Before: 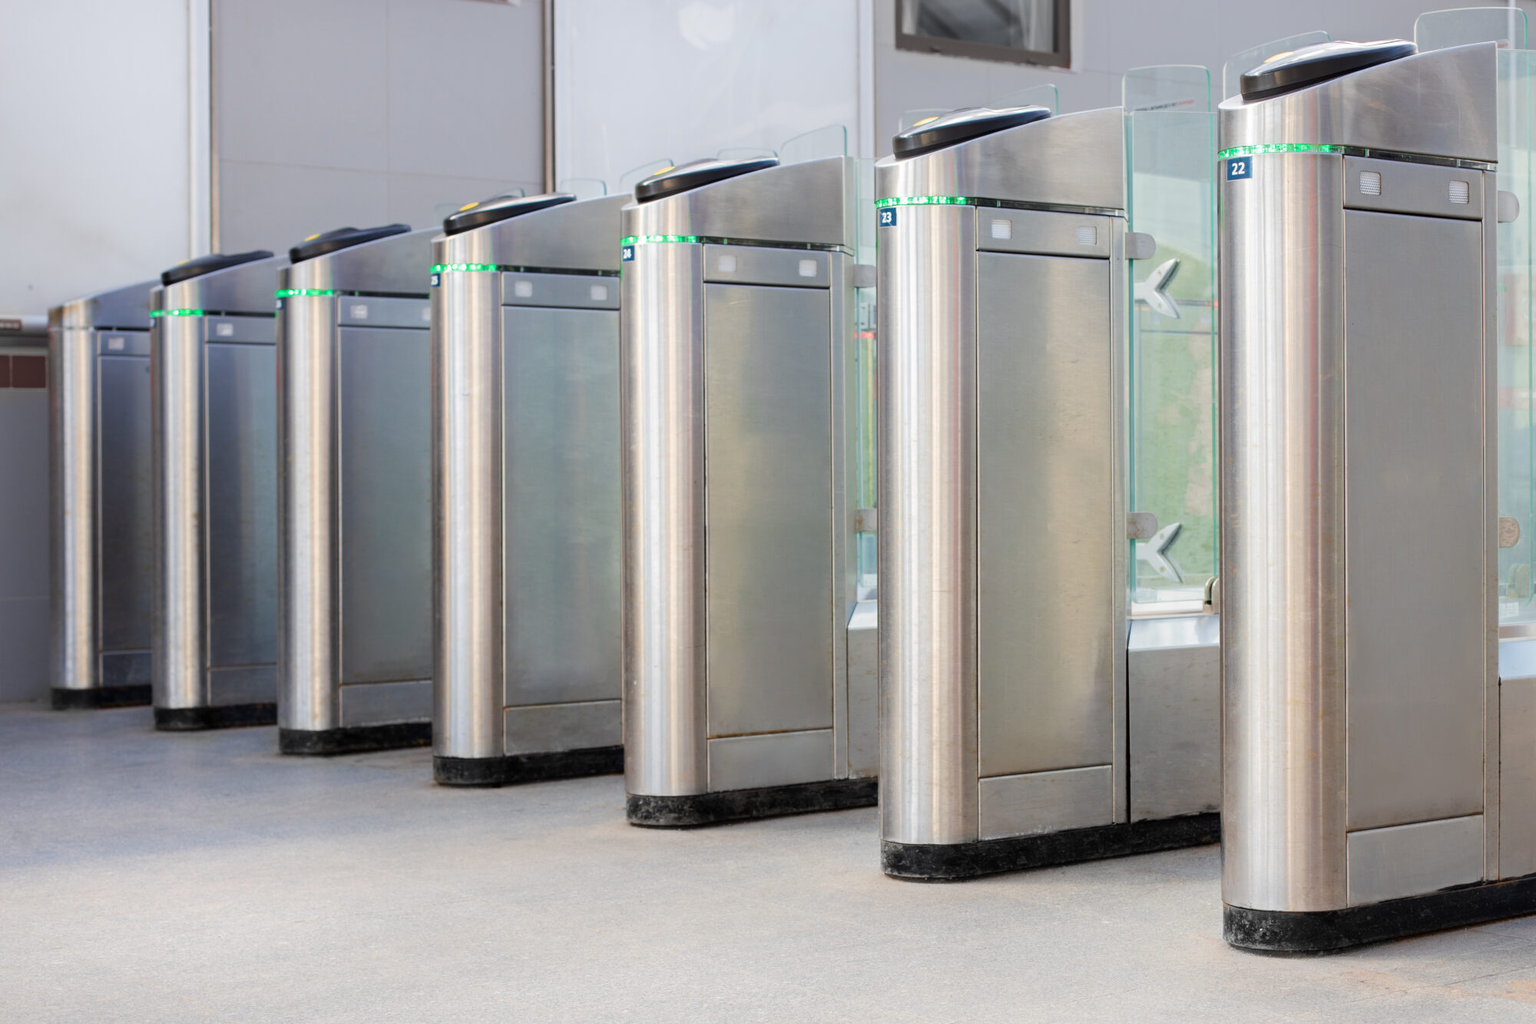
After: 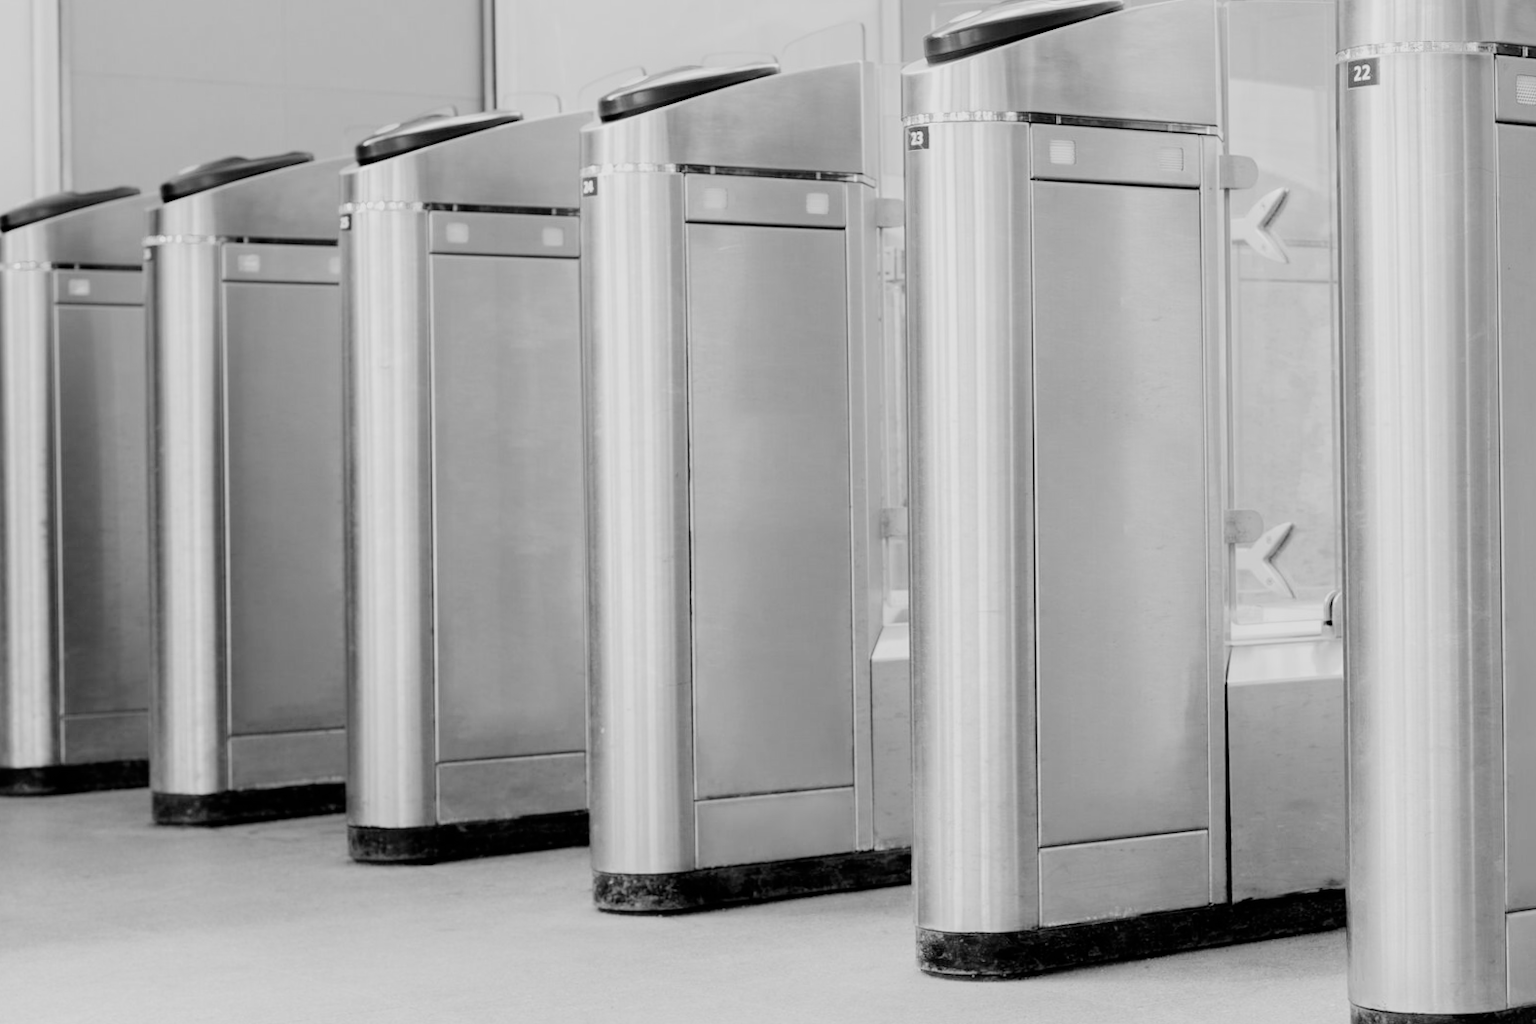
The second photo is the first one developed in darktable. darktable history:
exposure: black level correction 0.001, exposure 0.675 EV, compensate highlight preservation false
filmic rgb: black relative exposure -7.15 EV, white relative exposure 5.36 EV, hardness 3.02
crop and rotate: left 10.071%, top 10.071%, right 10.02%, bottom 10.02%
monochrome: a 32, b 64, size 2.3, highlights 1
rotate and perspective: rotation -0.45°, automatic cropping original format, crop left 0.008, crop right 0.992, crop top 0.012, crop bottom 0.988
